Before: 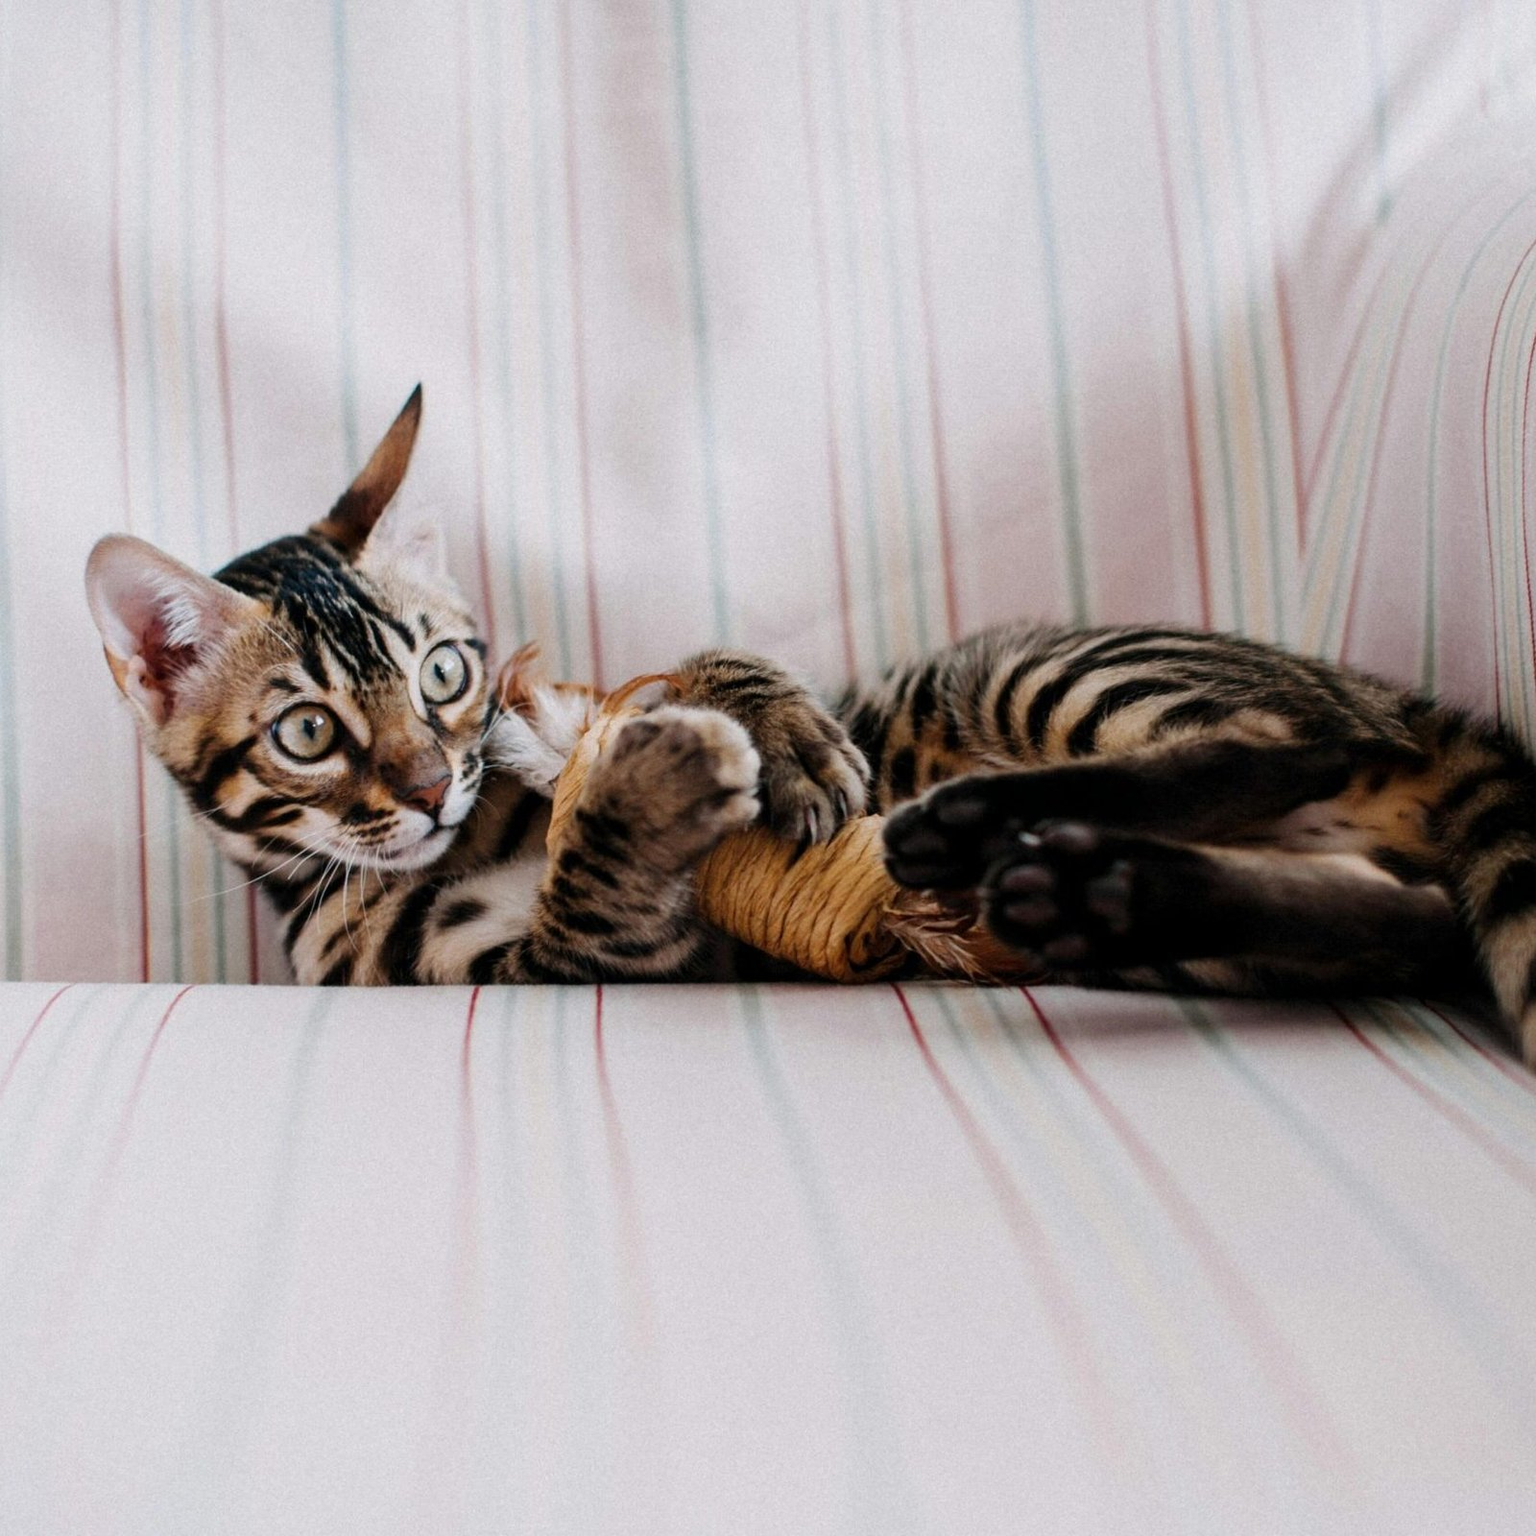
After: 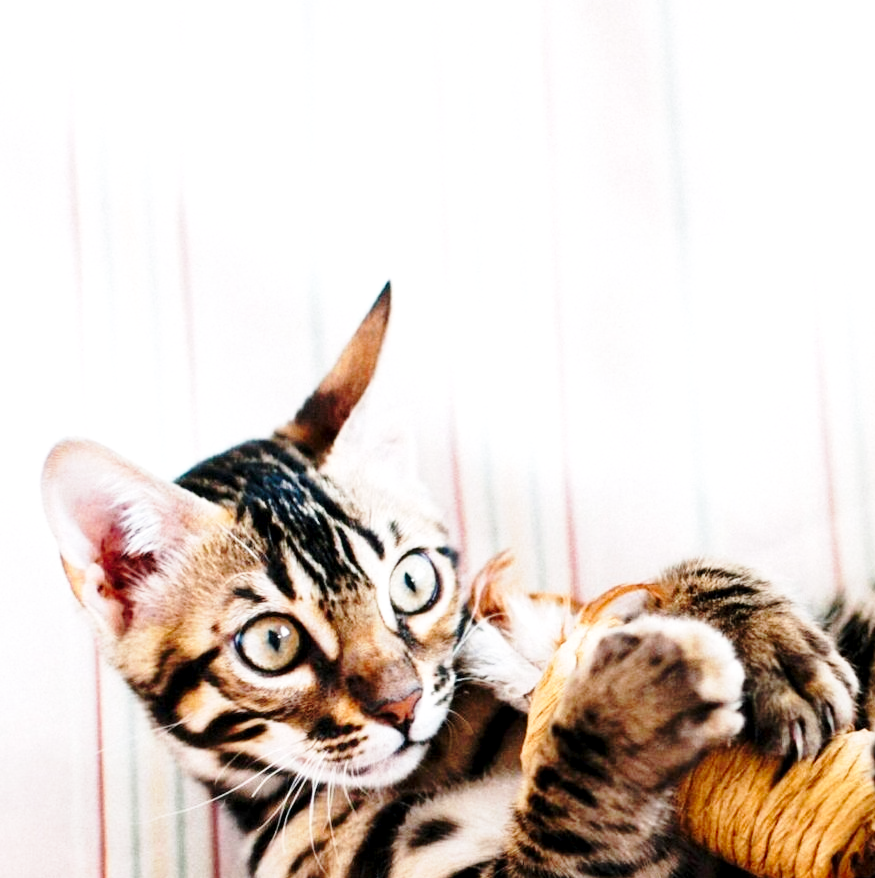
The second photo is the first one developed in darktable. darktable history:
crop and rotate: left 3.047%, top 7.509%, right 42.236%, bottom 37.598%
exposure: black level correction 0.001, exposure 0.675 EV, compensate highlight preservation false
base curve: curves: ch0 [(0, 0) (0.028, 0.03) (0.121, 0.232) (0.46, 0.748) (0.859, 0.968) (1, 1)], preserve colors none
